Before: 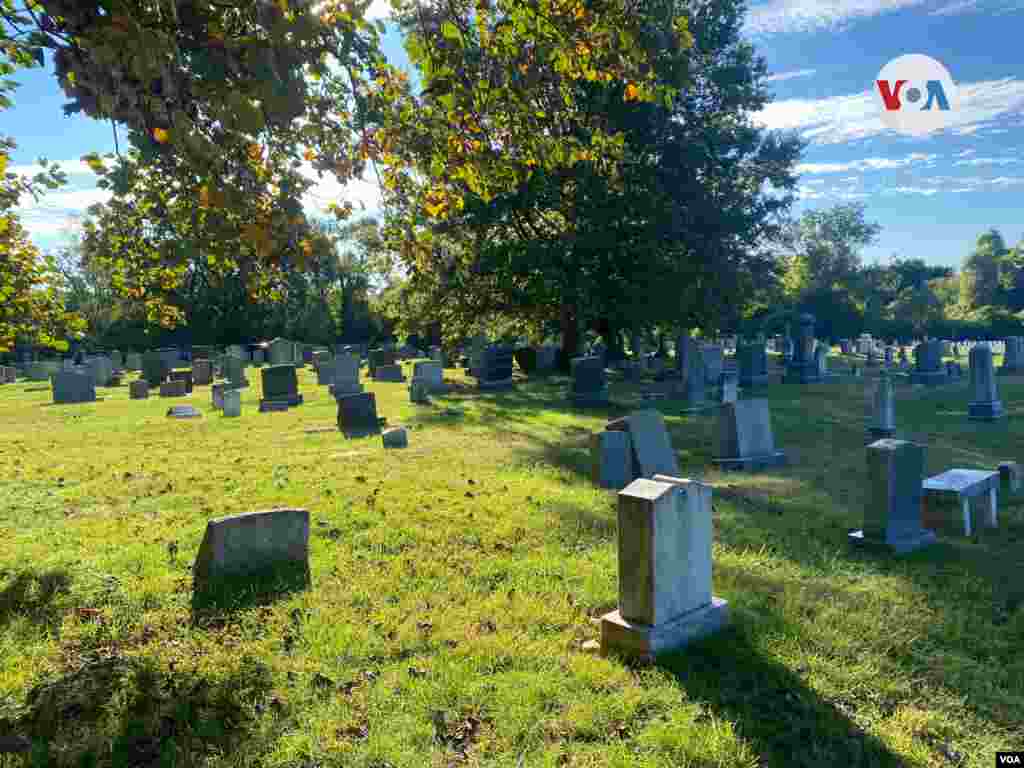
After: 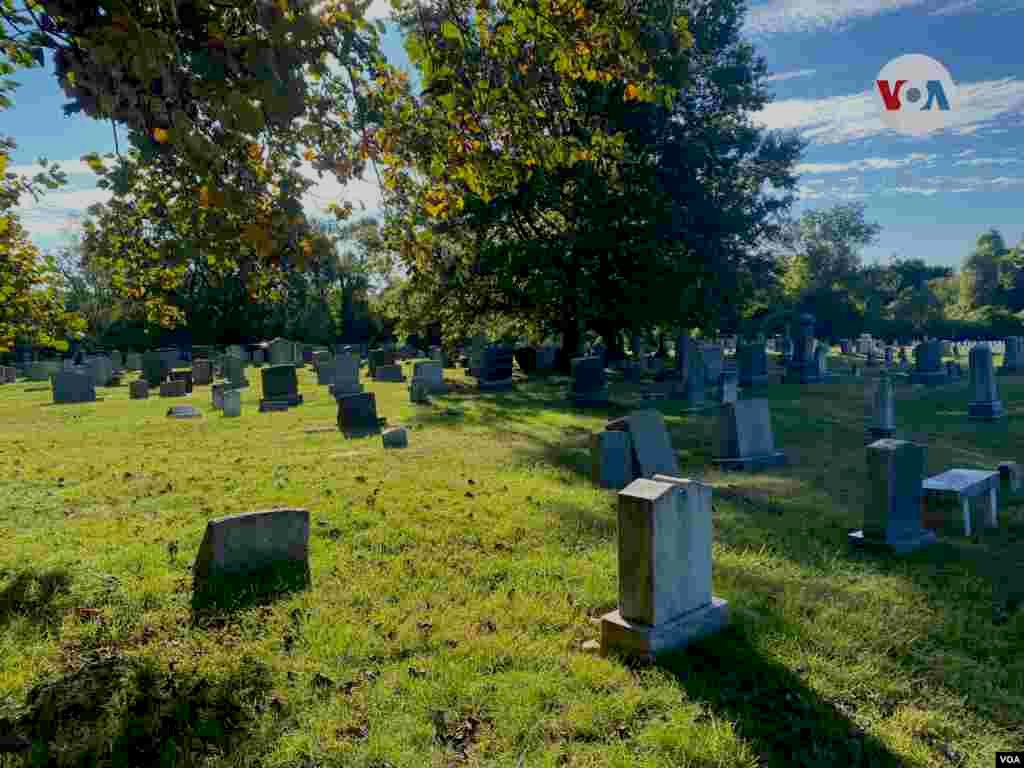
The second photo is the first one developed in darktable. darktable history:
exposure: black level correction 0.009, exposure -0.633 EV, compensate highlight preservation false
